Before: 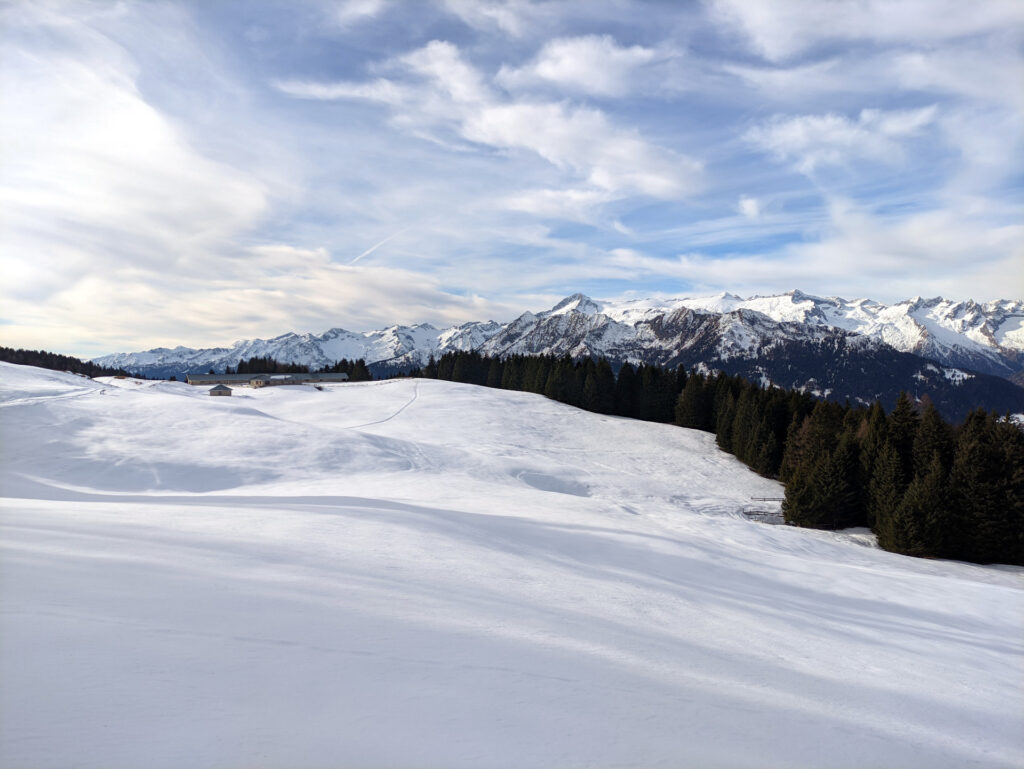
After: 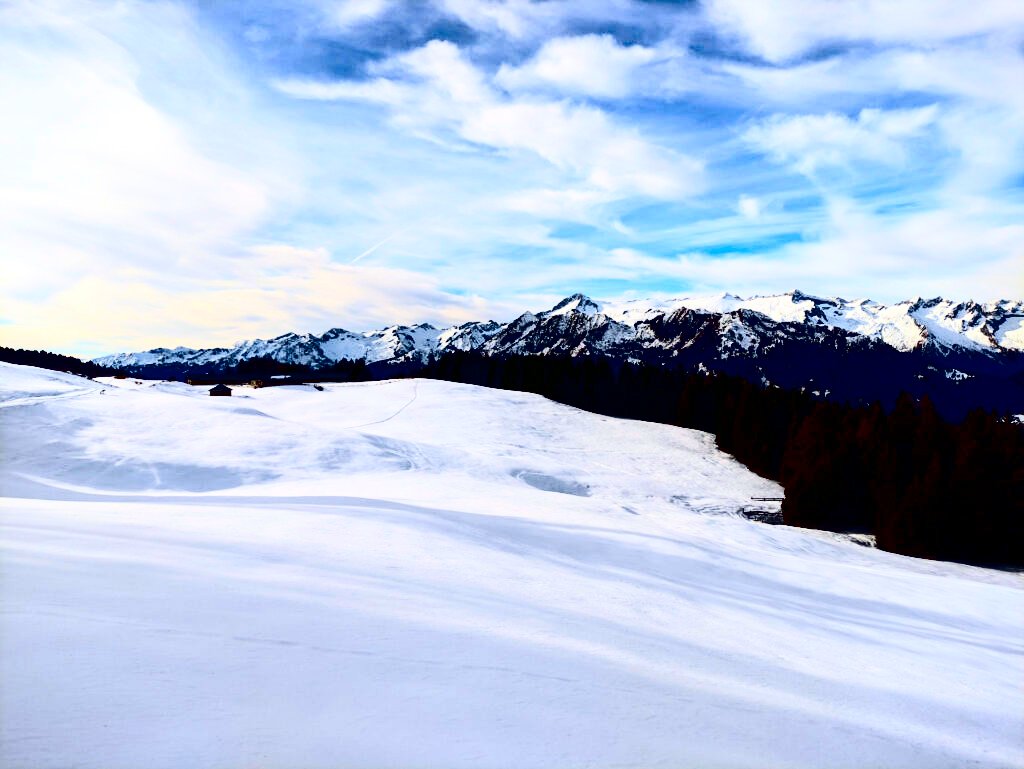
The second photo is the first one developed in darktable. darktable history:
contrast brightness saturation: contrast 0.754, brightness -0.991, saturation 0.987
